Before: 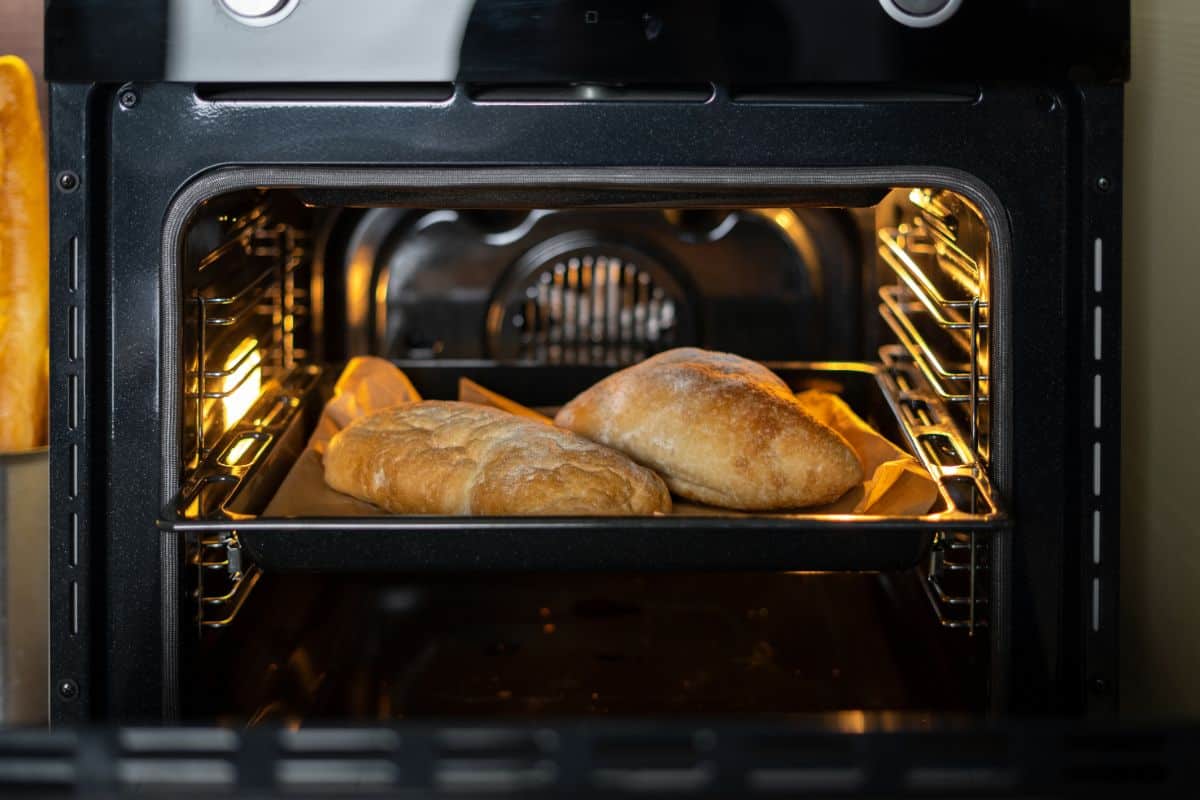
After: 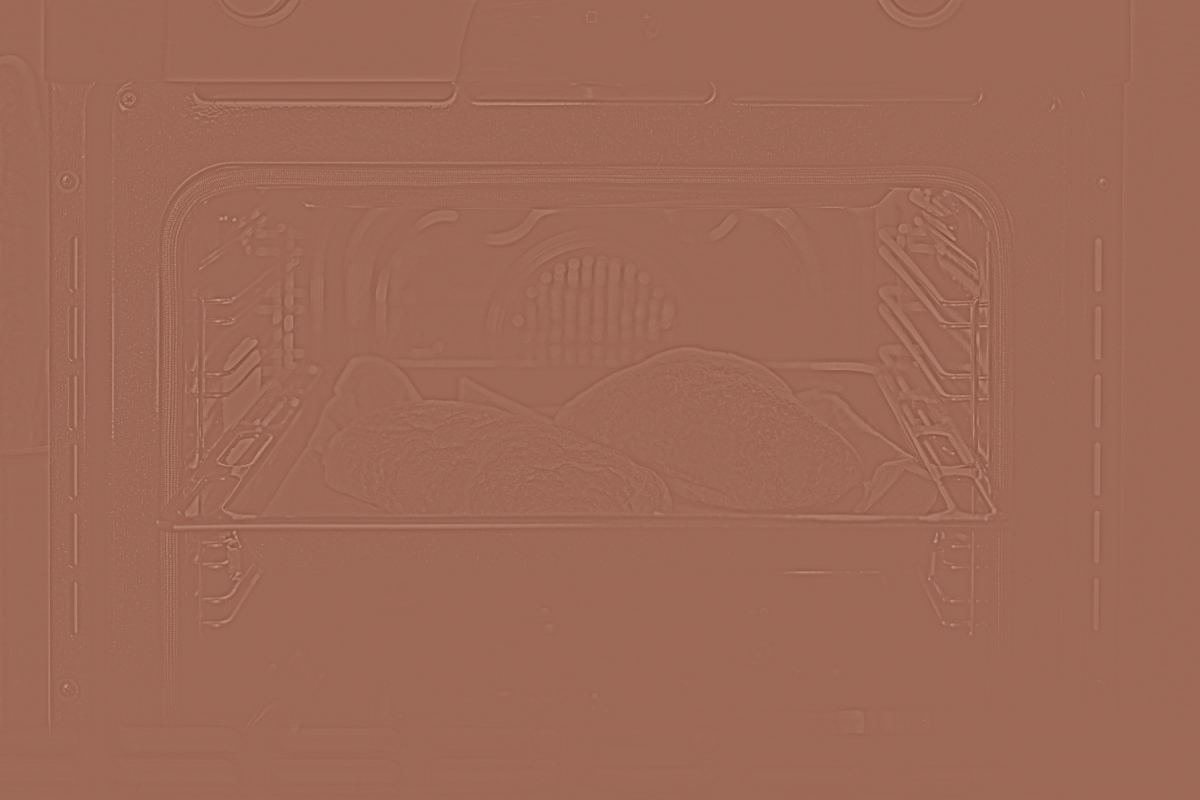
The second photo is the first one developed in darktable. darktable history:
highpass: sharpness 6%, contrast boost 7.63%
color correction: highlights a* 9.03, highlights b* 8.71, shadows a* 40, shadows b* 40, saturation 0.8
